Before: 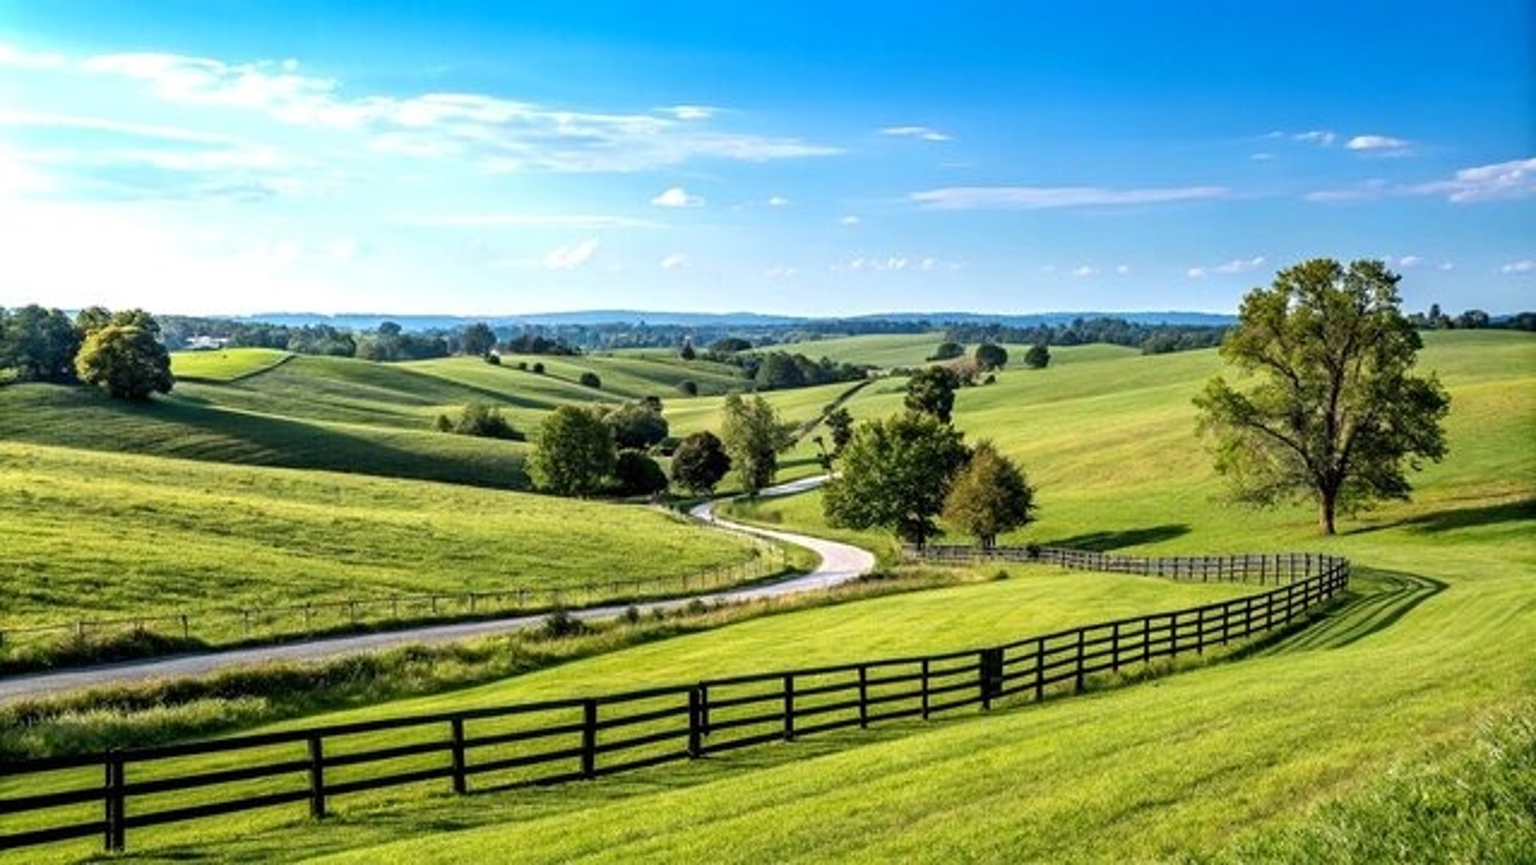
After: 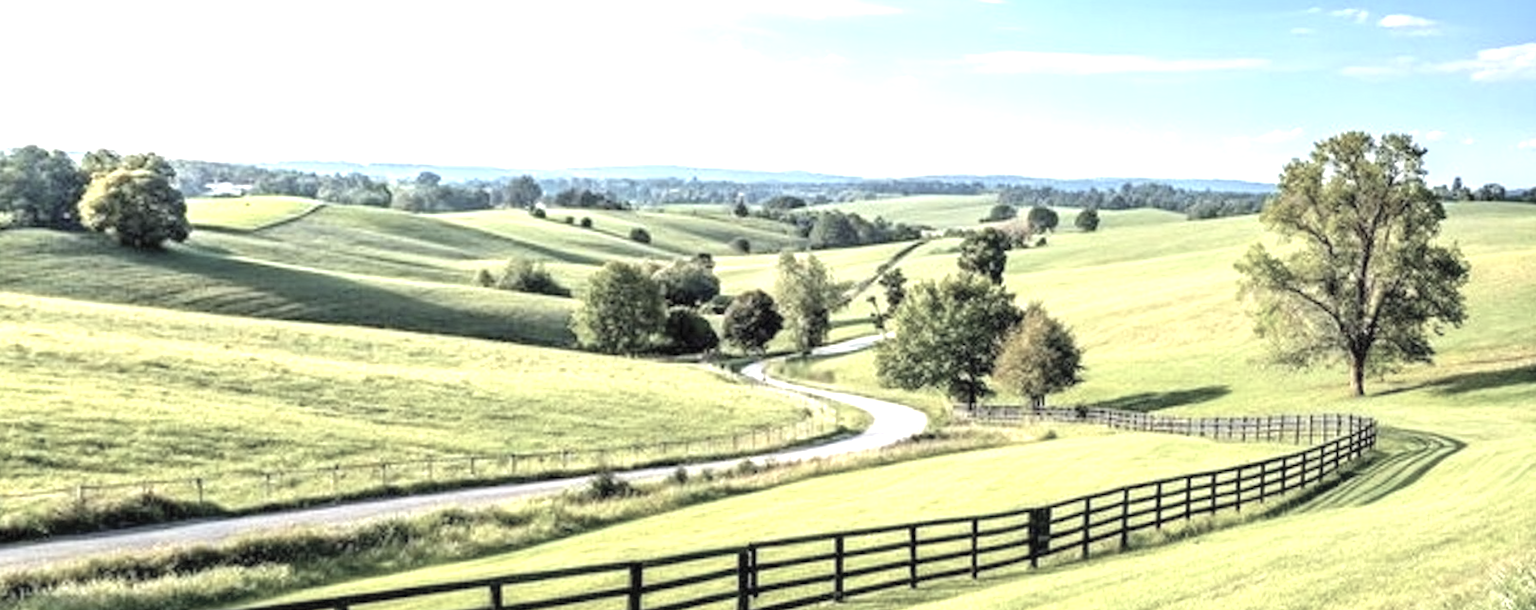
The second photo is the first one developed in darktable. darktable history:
contrast brightness saturation: brightness 0.18, saturation -0.5
exposure: black level correction 0, exposure 1.1 EV, compensate exposure bias true, compensate highlight preservation false
rotate and perspective: rotation 0.679°, lens shift (horizontal) 0.136, crop left 0.009, crop right 0.991, crop top 0.078, crop bottom 0.95
crop: top 13.819%, bottom 11.169%
